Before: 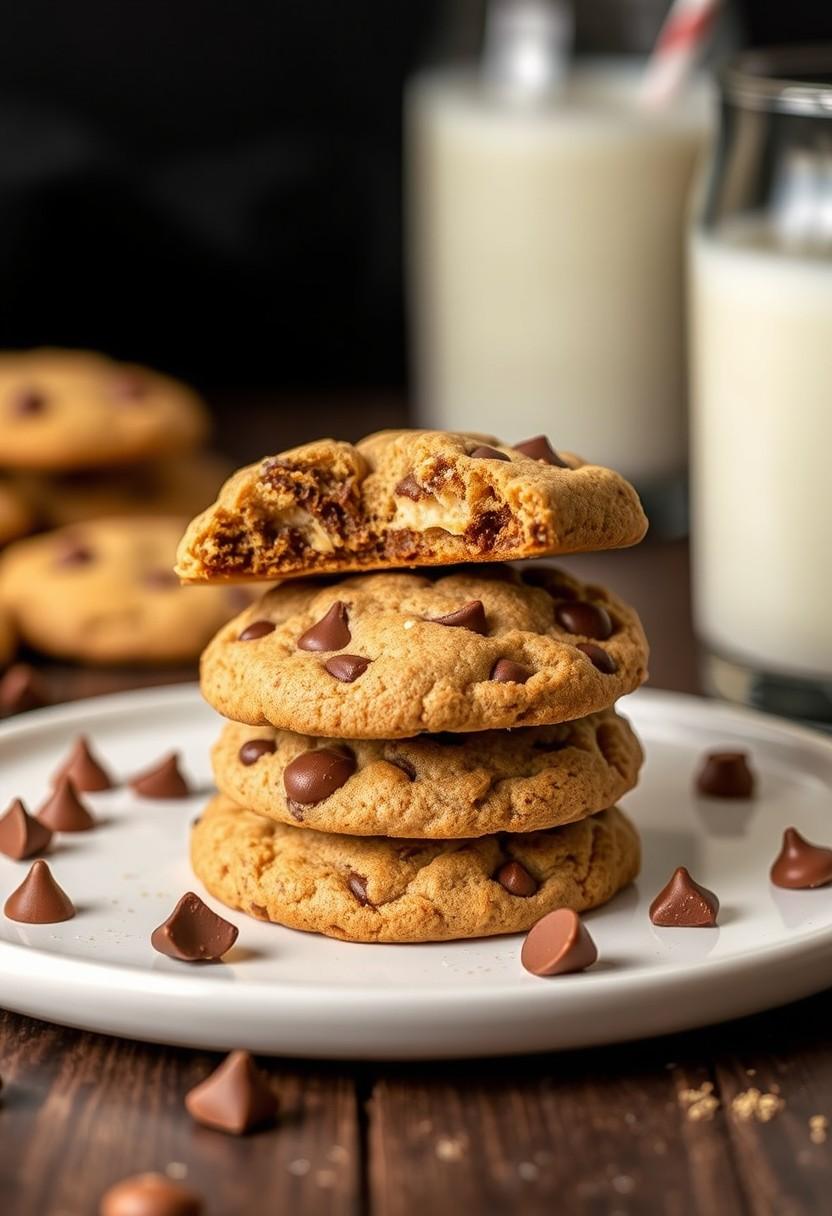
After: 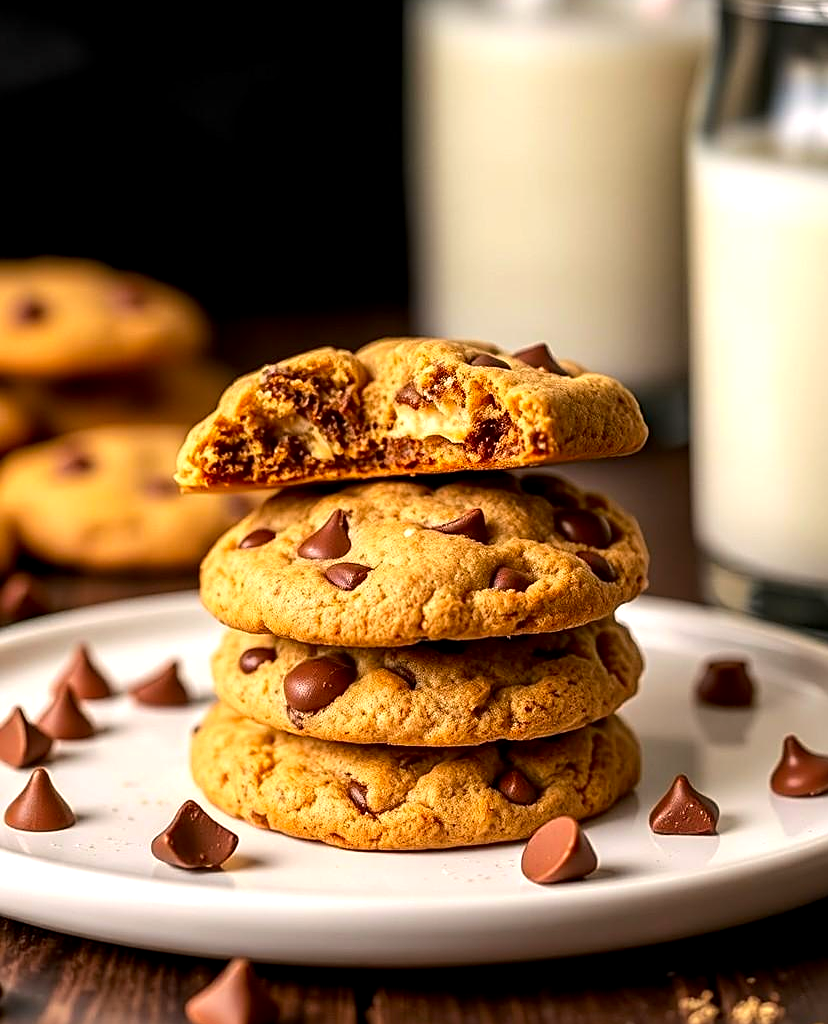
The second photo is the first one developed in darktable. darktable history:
crop: top 7.625%, bottom 8.027%
exposure: black level correction 0.005, exposure 0.014 EV, compensate highlight preservation false
sharpen: on, module defaults
color correction: highlights a* 3.22, highlights b* 1.93, saturation 1.19
tone equalizer: -8 EV -0.417 EV, -7 EV -0.389 EV, -6 EV -0.333 EV, -5 EV -0.222 EV, -3 EV 0.222 EV, -2 EV 0.333 EV, -1 EV 0.389 EV, +0 EV 0.417 EV, edges refinement/feathering 500, mask exposure compensation -1.57 EV, preserve details no
